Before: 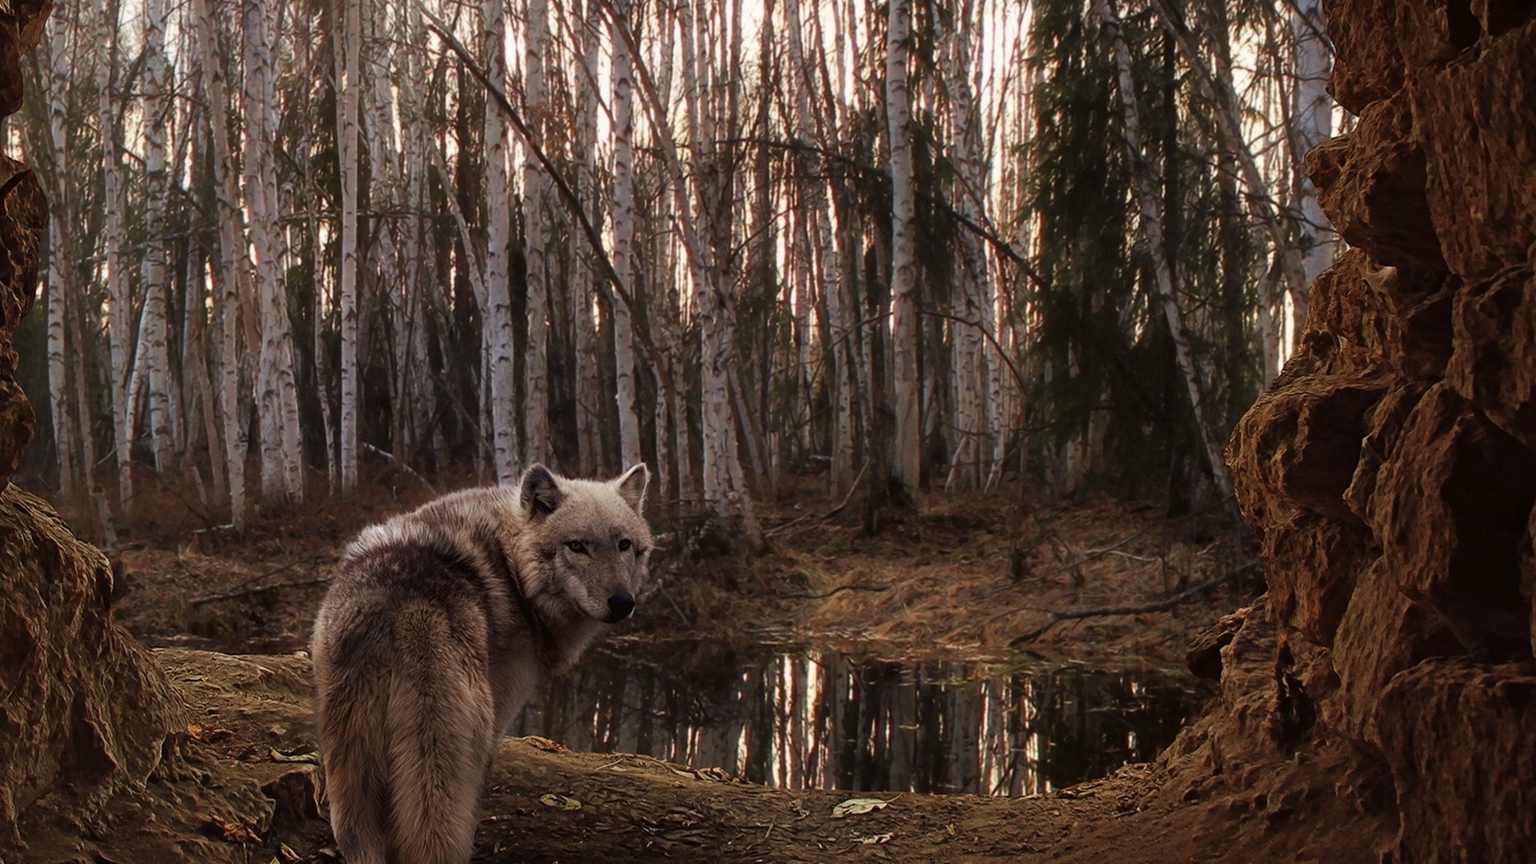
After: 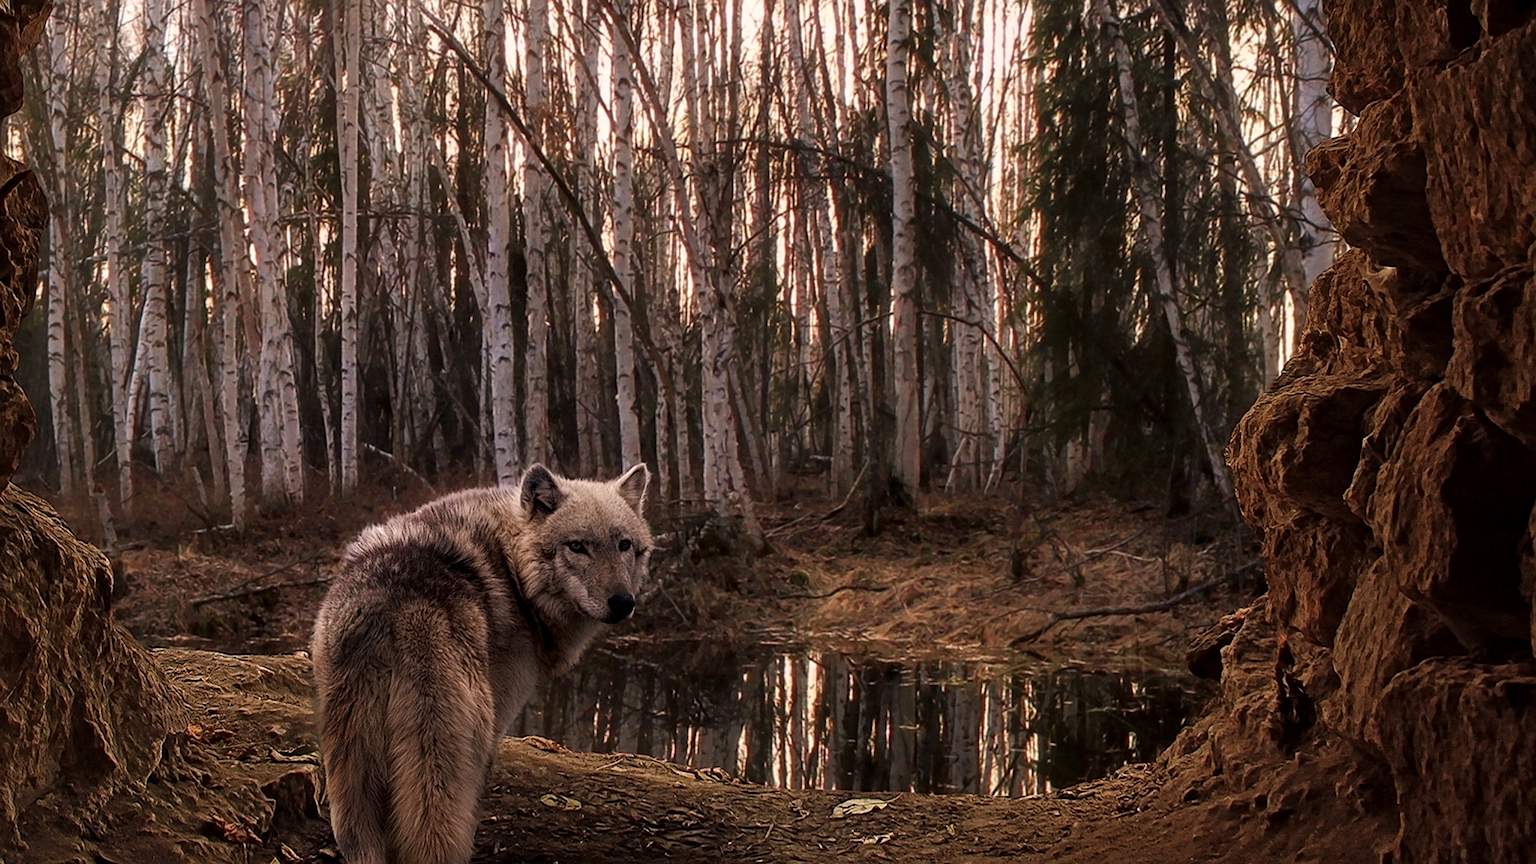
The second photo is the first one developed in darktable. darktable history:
color correction: highlights a* 7.67, highlights b* 4.02
sharpen: on, module defaults
local contrast: on, module defaults
